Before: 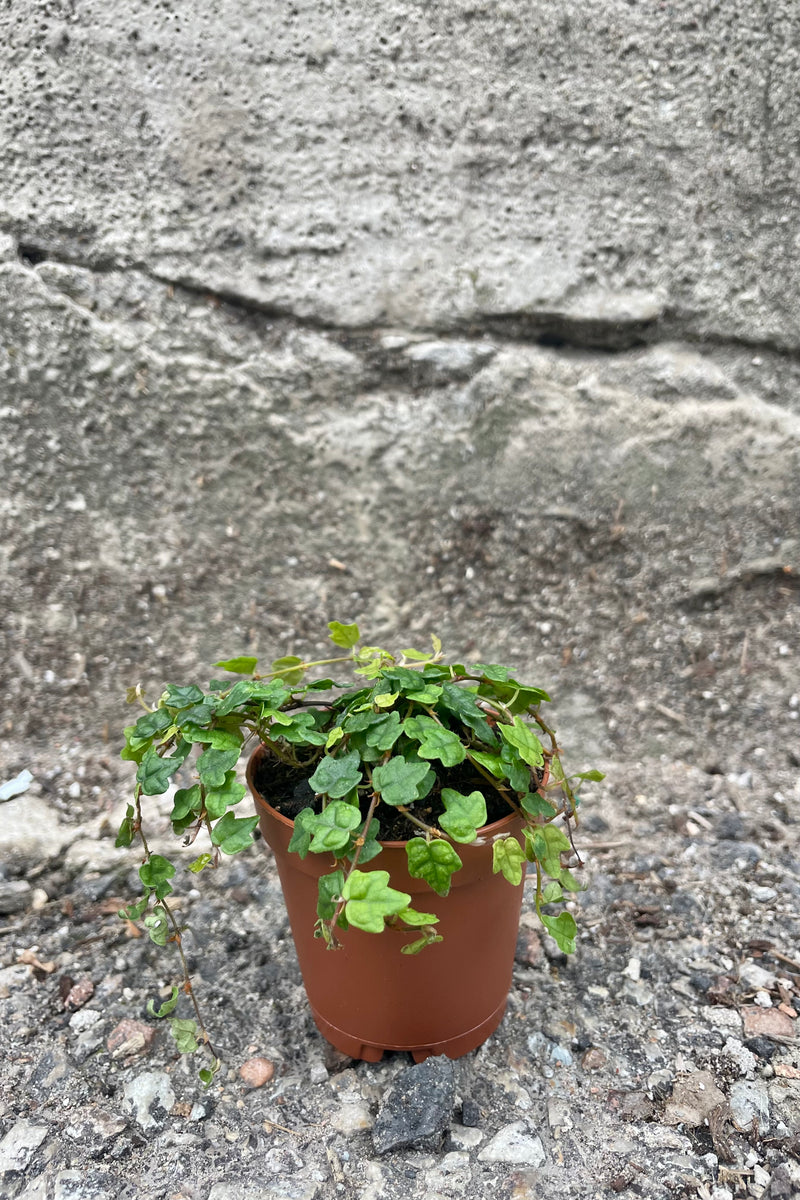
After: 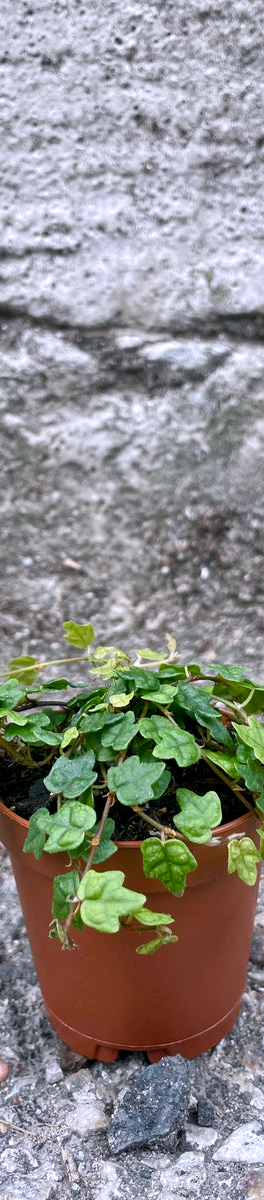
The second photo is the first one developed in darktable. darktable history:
crop: left 33.239%, right 33.743%
color balance rgb: highlights gain › chroma 2.023%, highlights gain › hue 44.38°, perceptual saturation grading › global saturation 0.49%, perceptual saturation grading › highlights -8.392%, perceptual saturation grading › mid-tones 18.132%, perceptual saturation grading › shadows 28.62%
local contrast: highlights 105%, shadows 101%, detail 119%, midtone range 0.2
color correction: highlights a* -1.84, highlights b* -18.23
